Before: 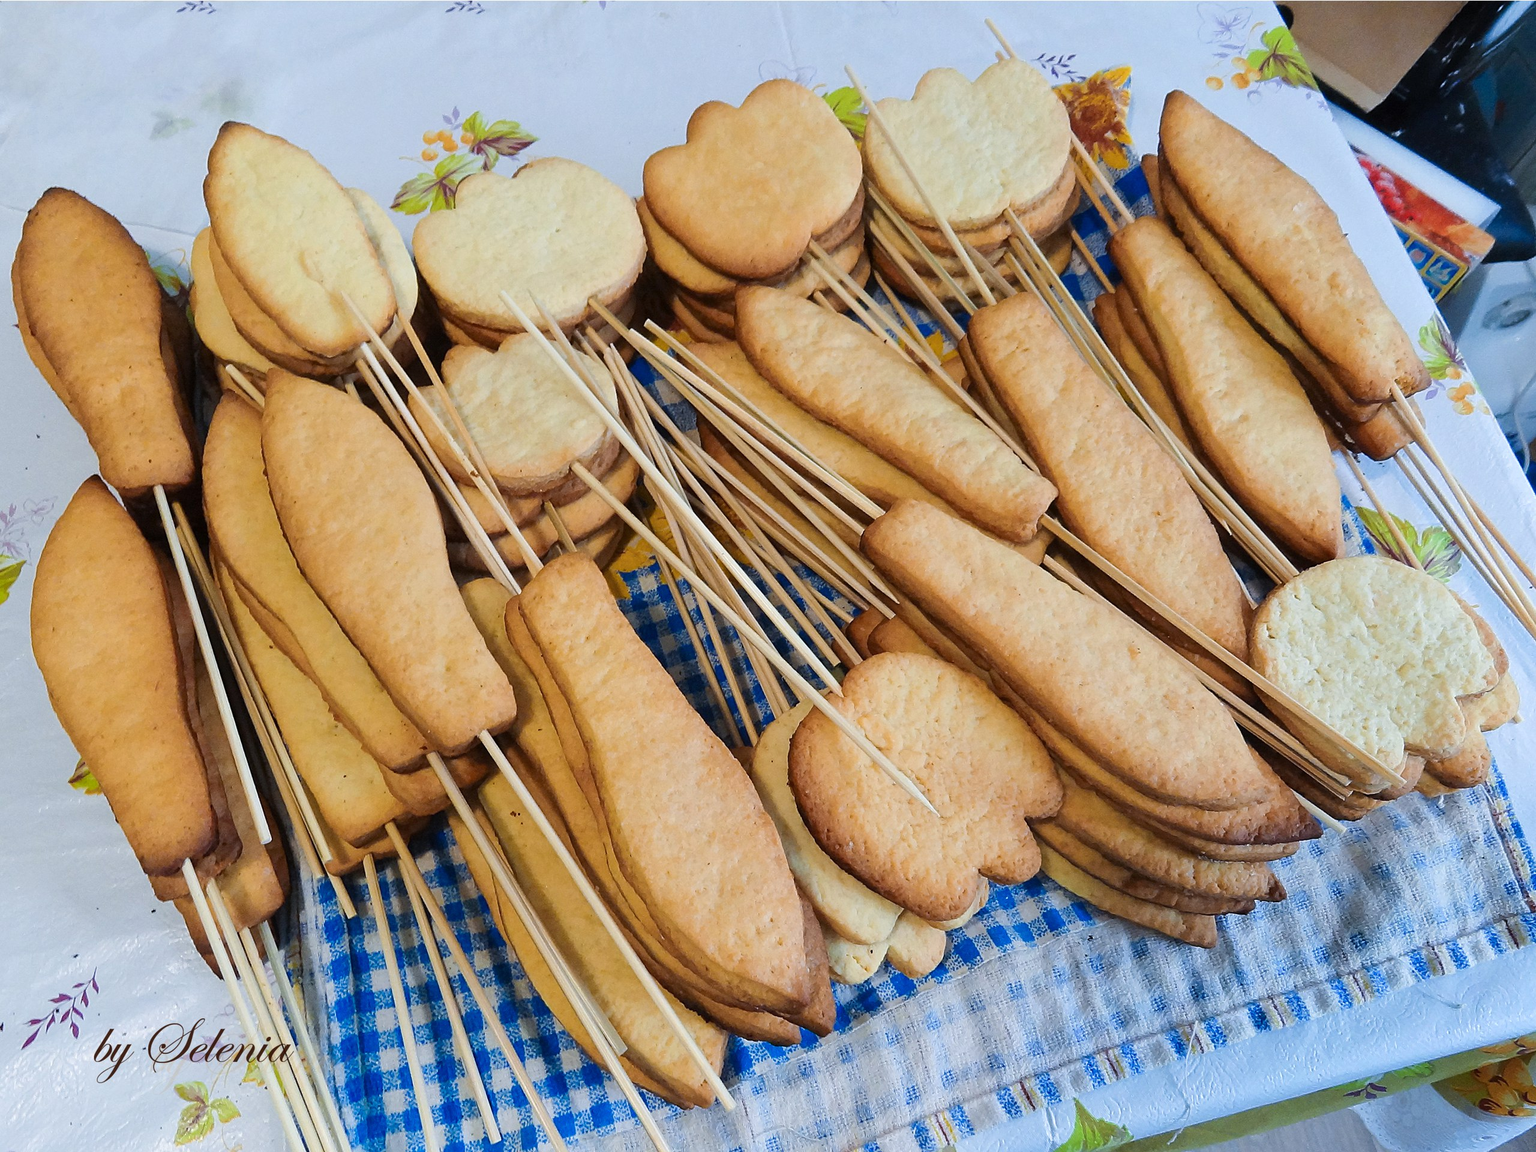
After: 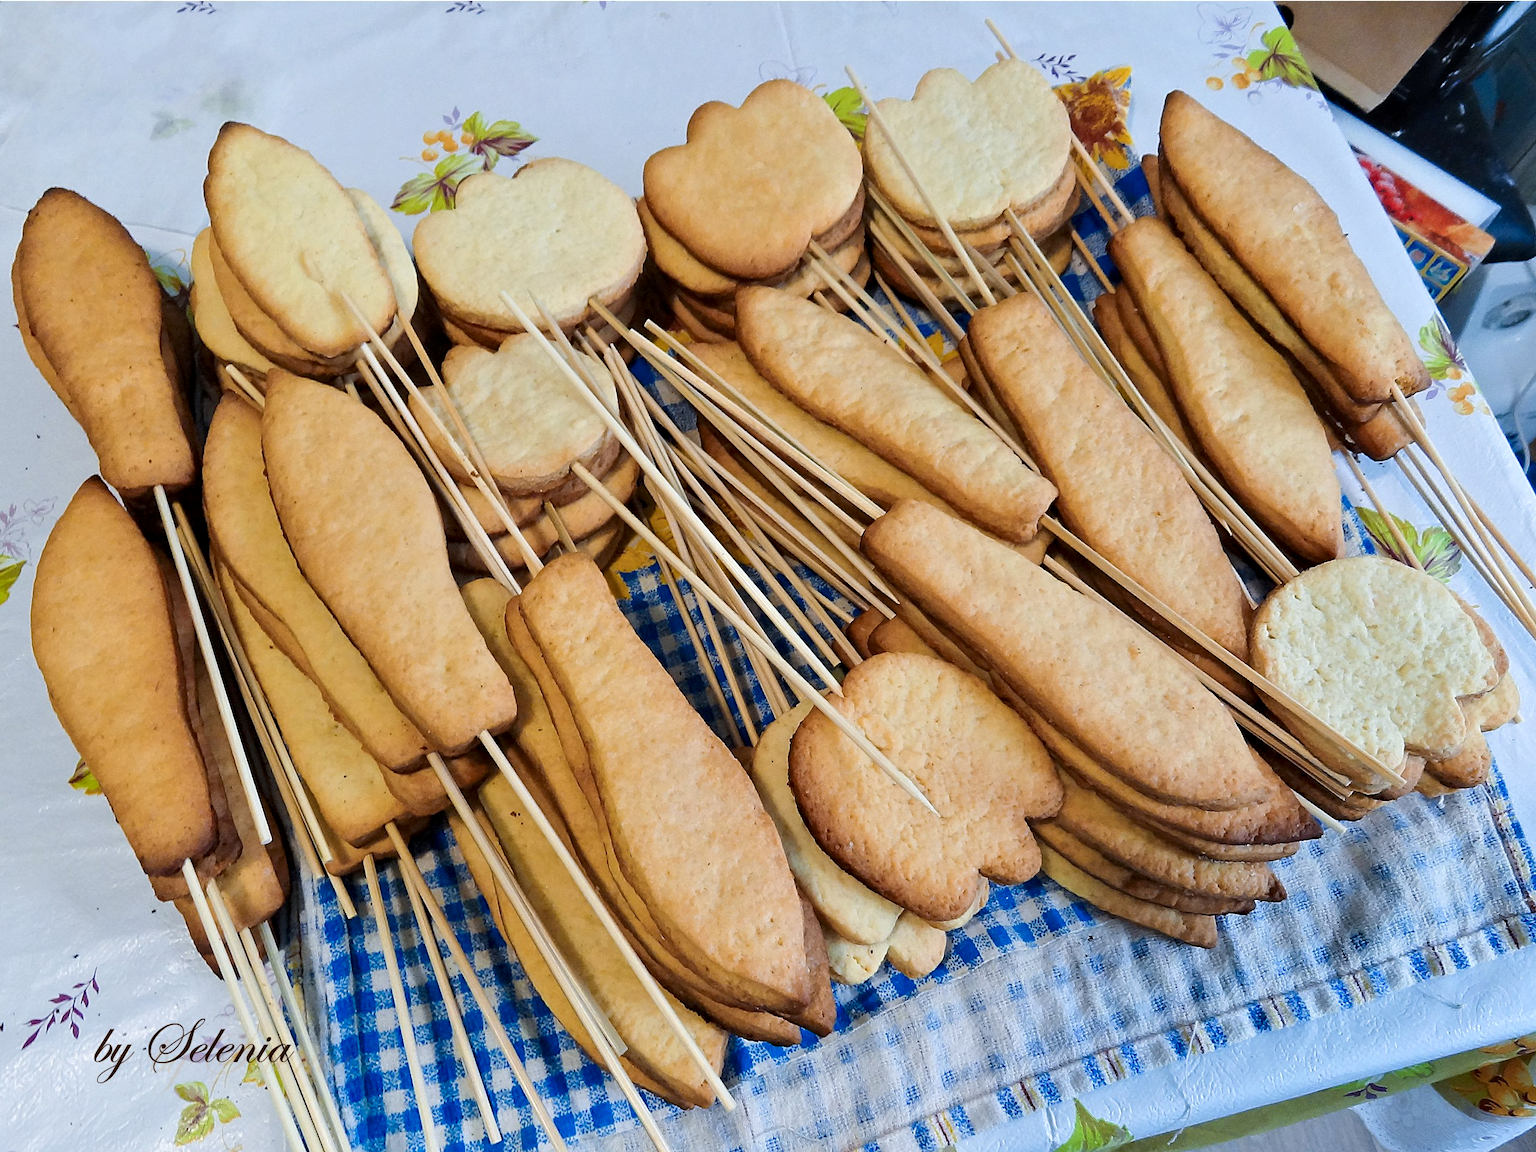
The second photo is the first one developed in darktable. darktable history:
contrast equalizer: y [[0.511, 0.558, 0.631, 0.632, 0.559, 0.512], [0.5 ×6], [0.5 ×6], [0 ×6], [0 ×6]], mix 0.313
